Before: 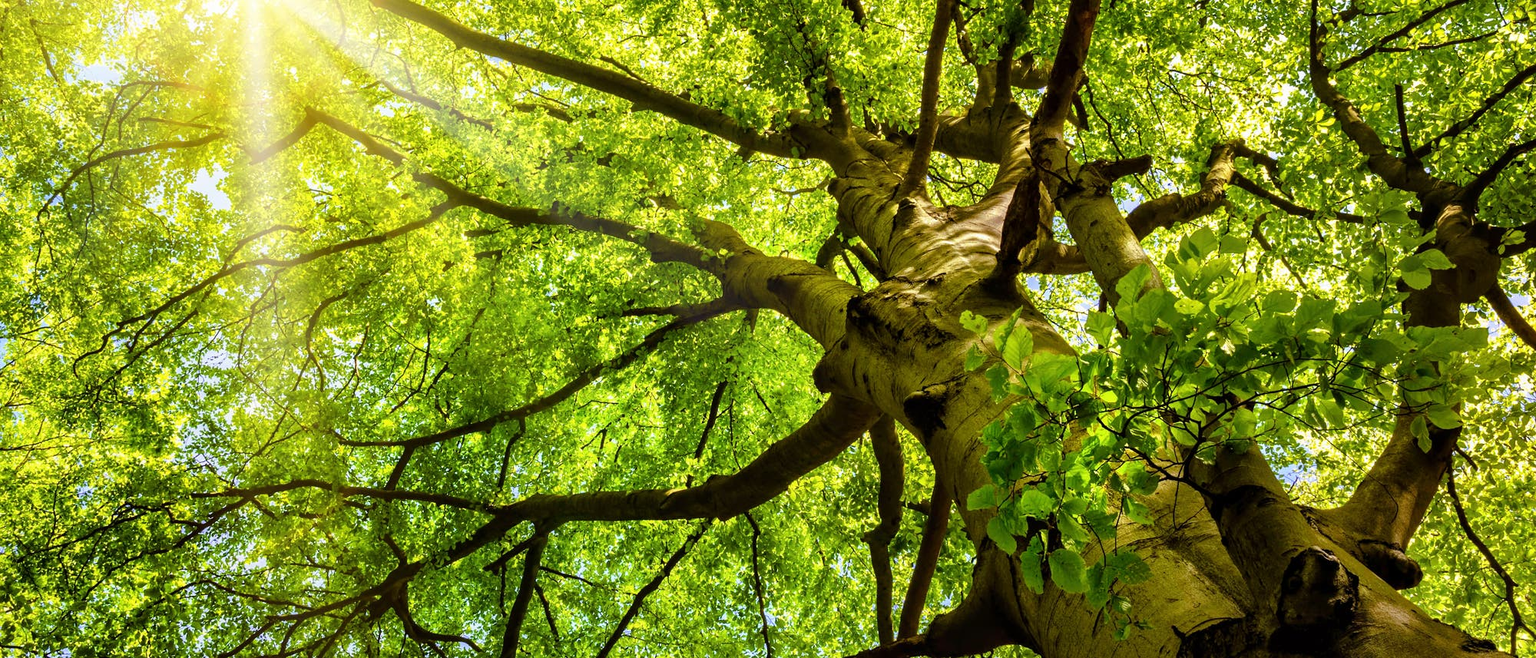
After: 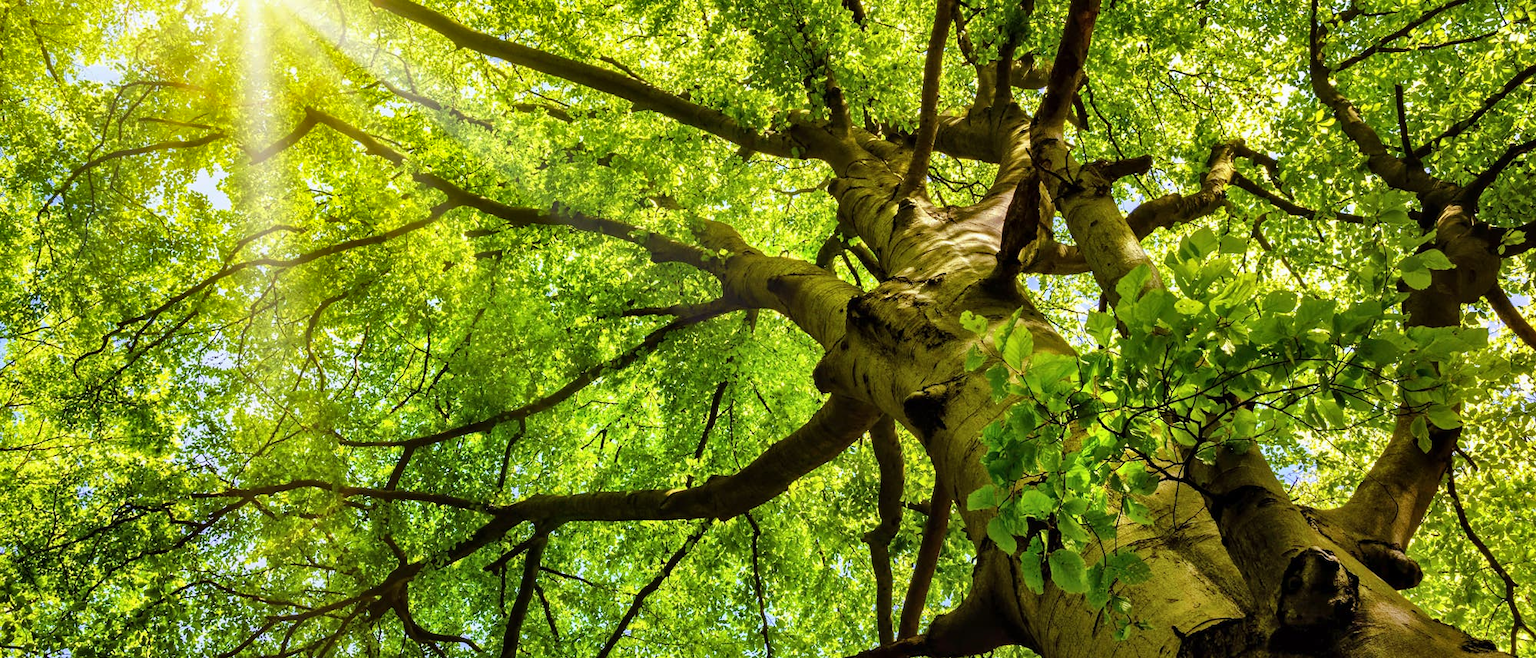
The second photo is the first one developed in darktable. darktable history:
white balance: red 0.988, blue 1.017
shadows and highlights: soften with gaussian
